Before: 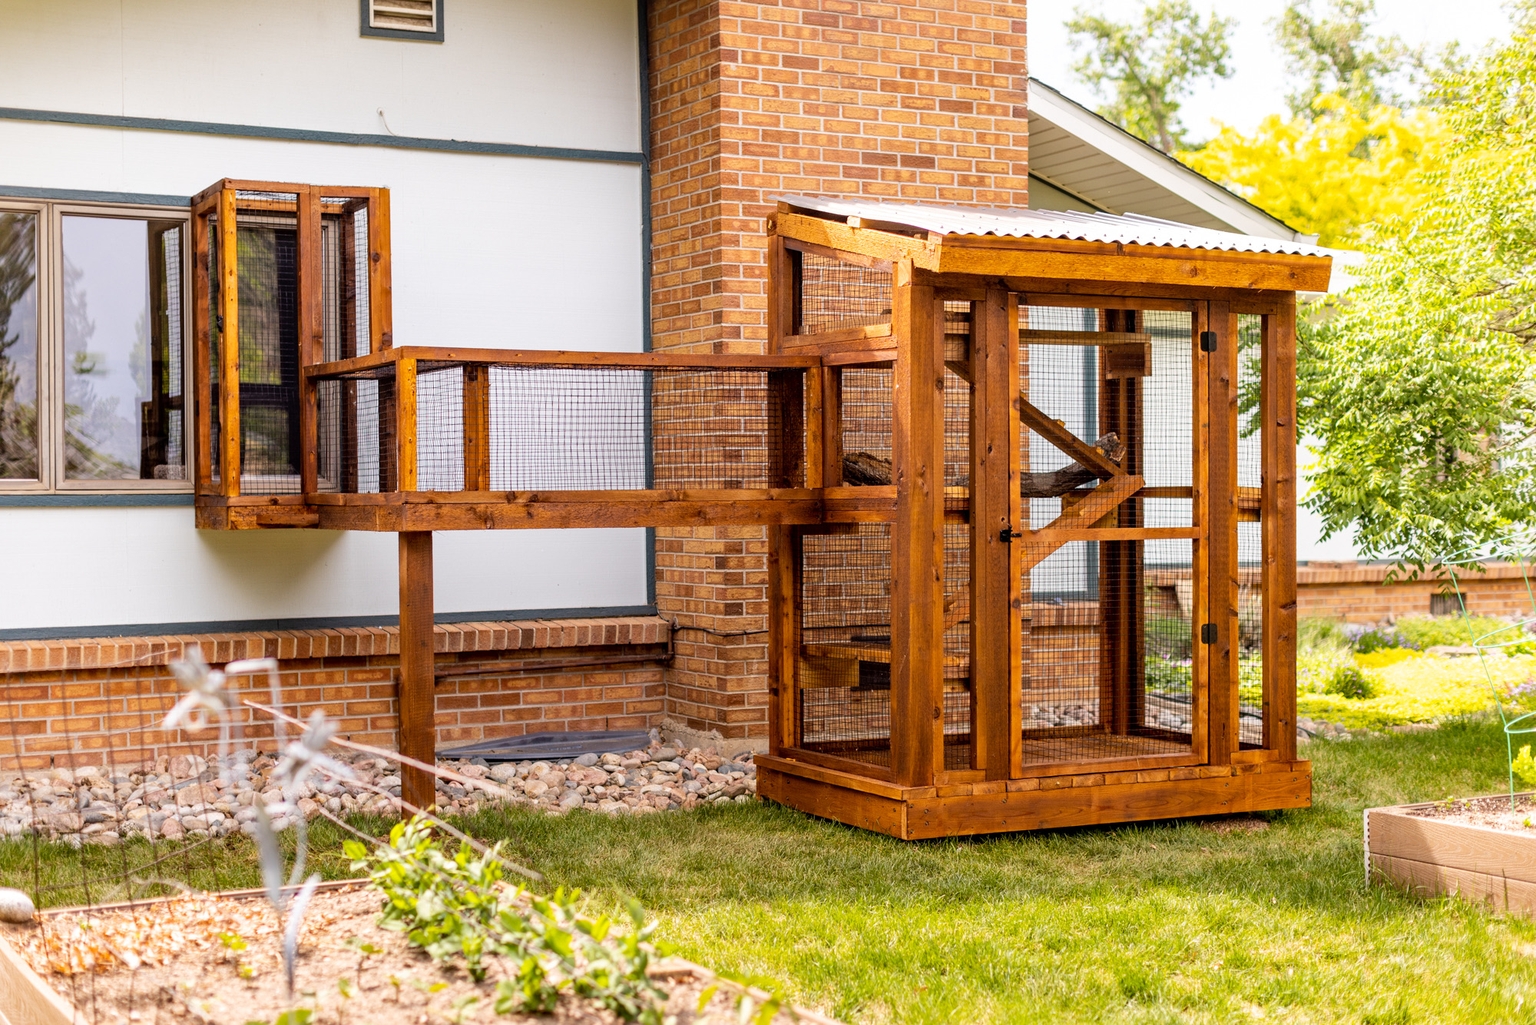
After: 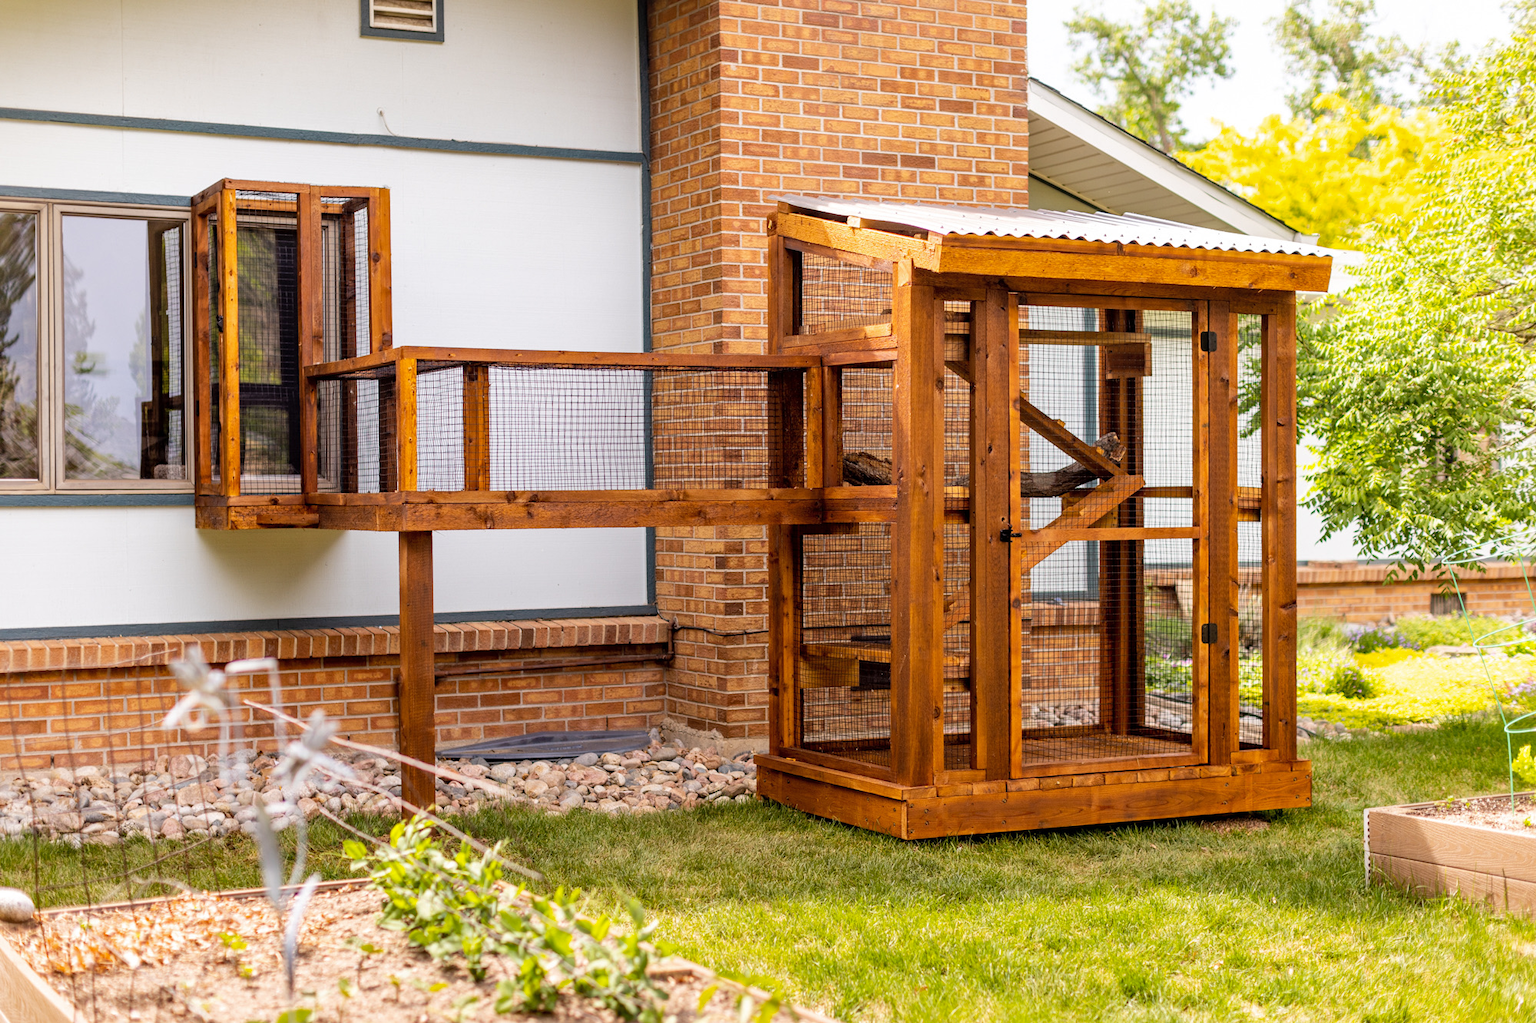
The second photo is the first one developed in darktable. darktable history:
crop: bottom 0.072%
shadows and highlights: shadows 26, highlights -23.19
